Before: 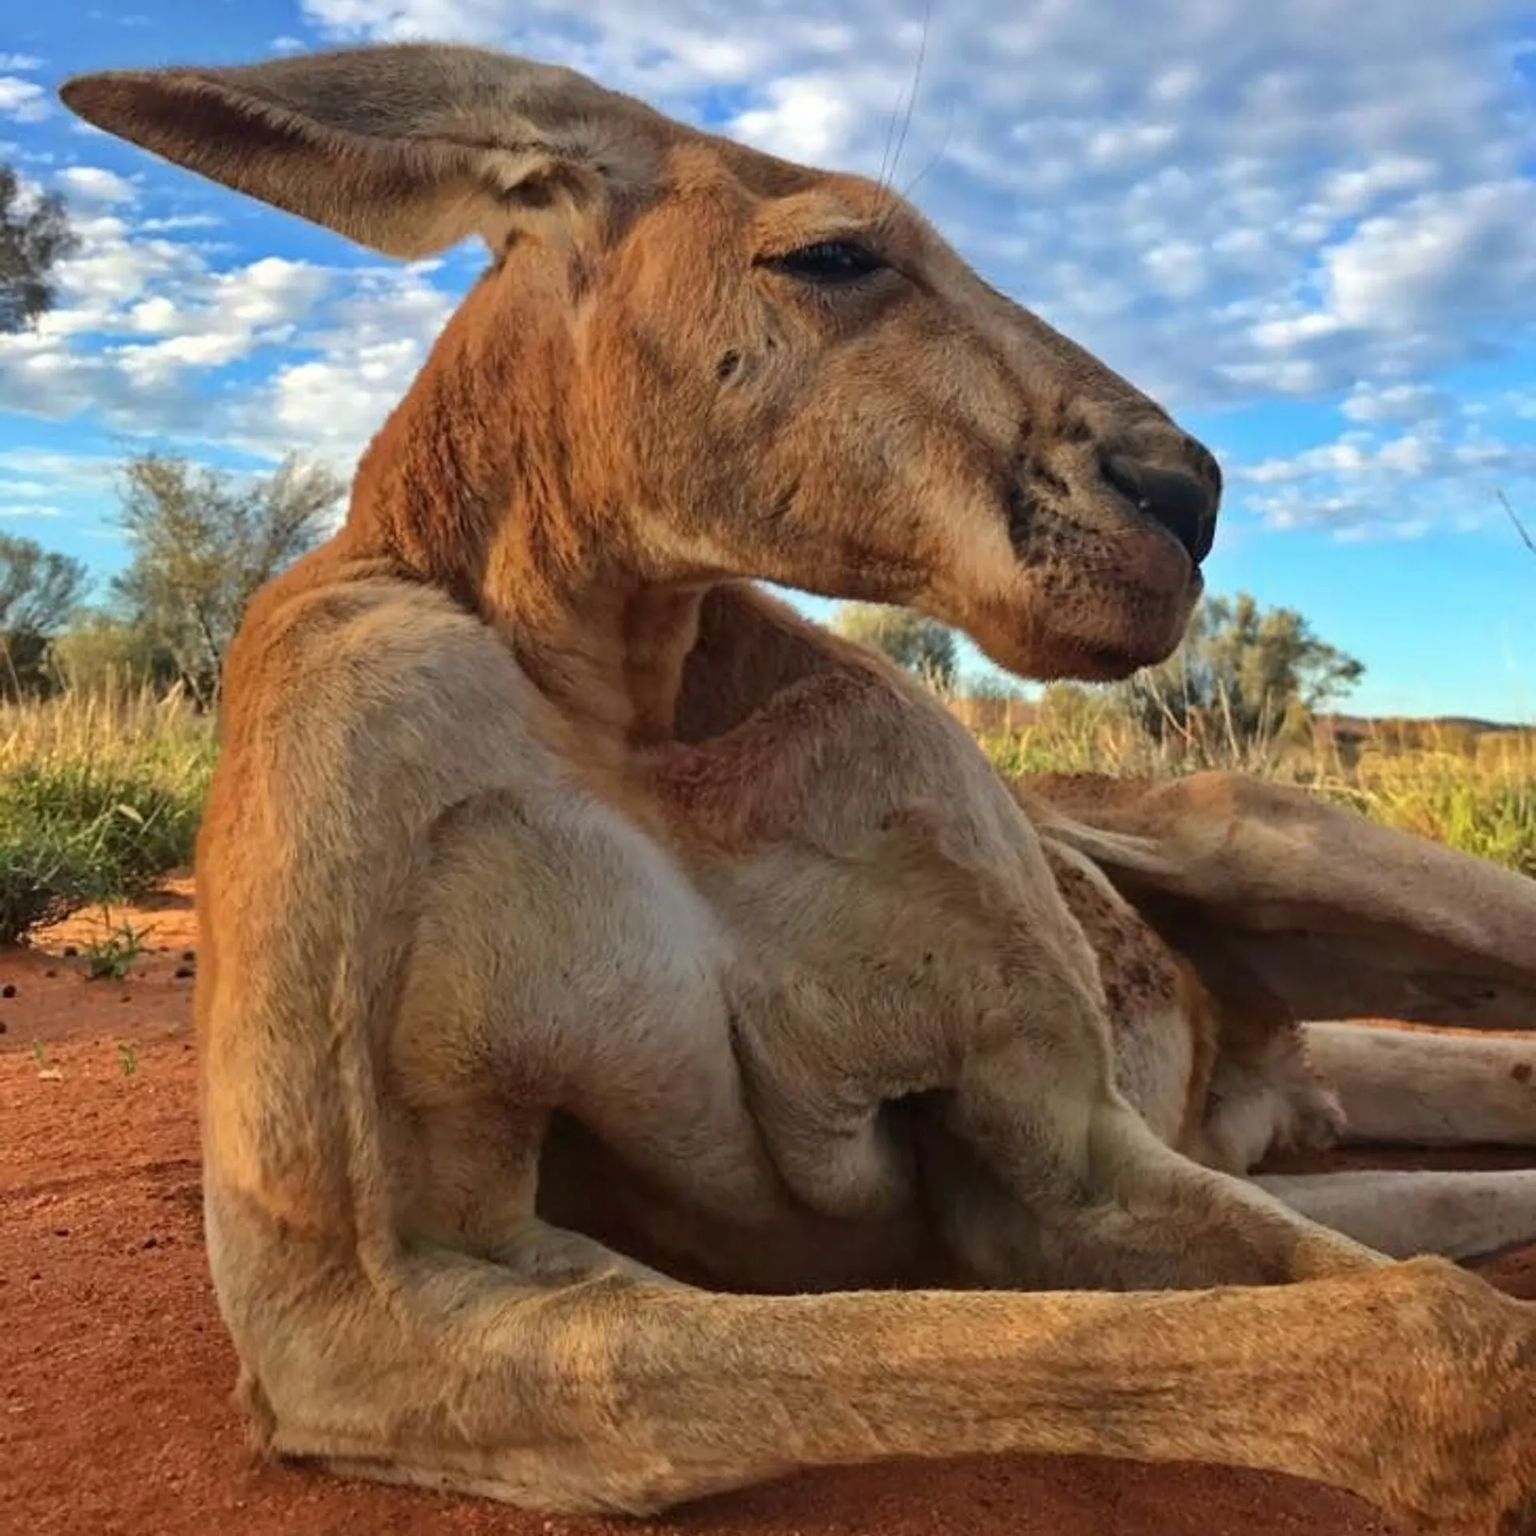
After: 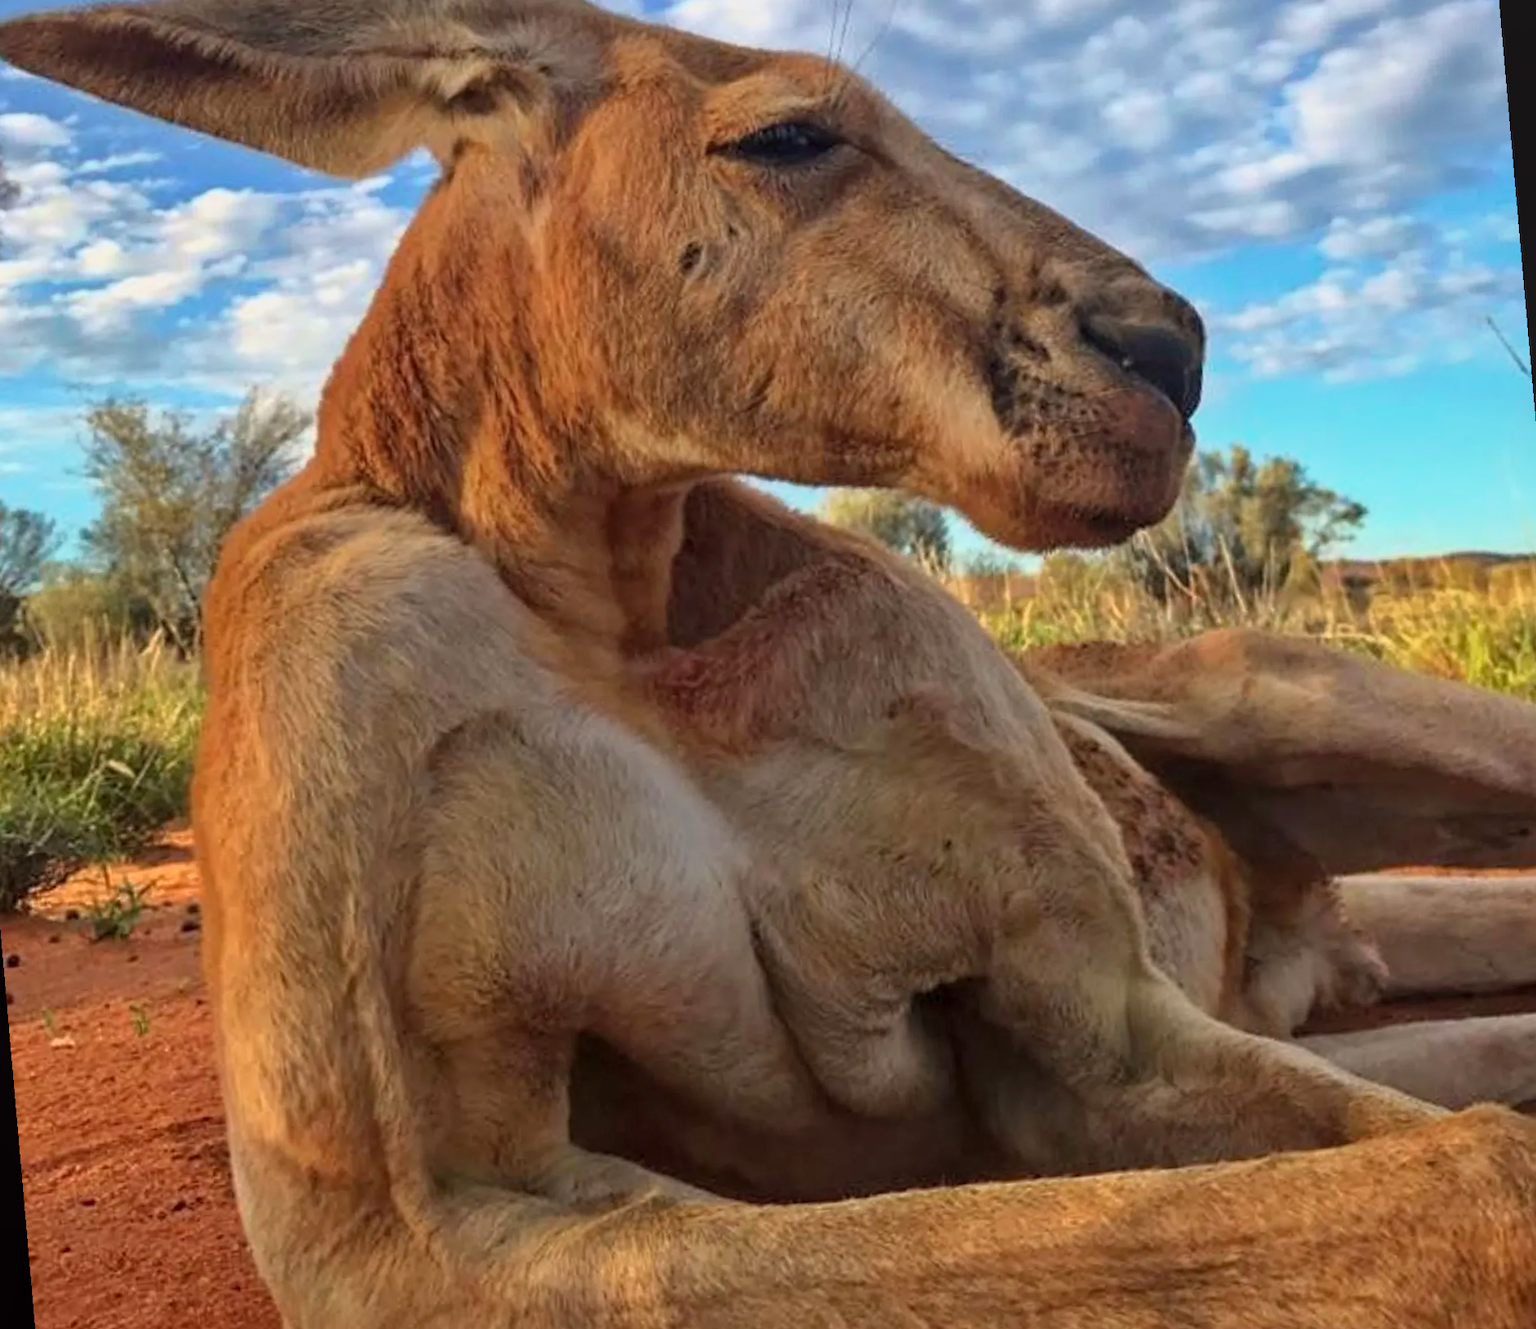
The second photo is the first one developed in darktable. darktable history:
tone curve: curves: ch0 [(0.013, 0) (0.061, 0.068) (0.239, 0.256) (0.502, 0.505) (0.683, 0.676) (0.761, 0.773) (0.858, 0.858) (0.987, 0.945)]; ch1 [(0, 0) (0.172, 0.123) (0.304, 0.267) (0.414, 0.395) (0.472, 0.473) (0.502, 0.508) (0.521, 0.528) (0.583, 0.595) (0.654, 0.673) (0.728, 0.761) (1, 1)]; ch2 [(0, 0) (0.411, 0.424) (0.485, 0.476) (0.502, 0.502) (0.553, 0.557) (0.57, 0.576) (1, 1)], color space Lab, independent channels, preserve colors none
local contrast: detail 110%
rotate and perspective: rotation -5°, crop left 0.05, crop right 0.952, crop top 0.11, crop bottom 0.89
